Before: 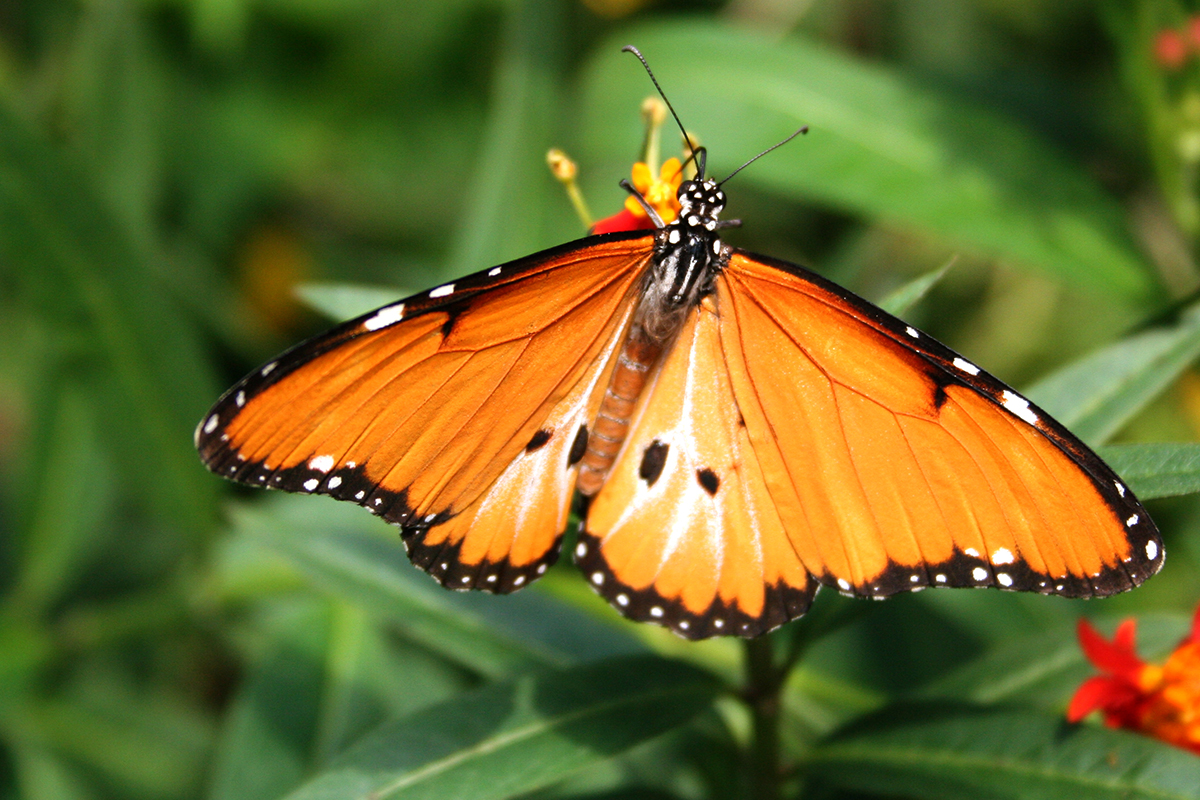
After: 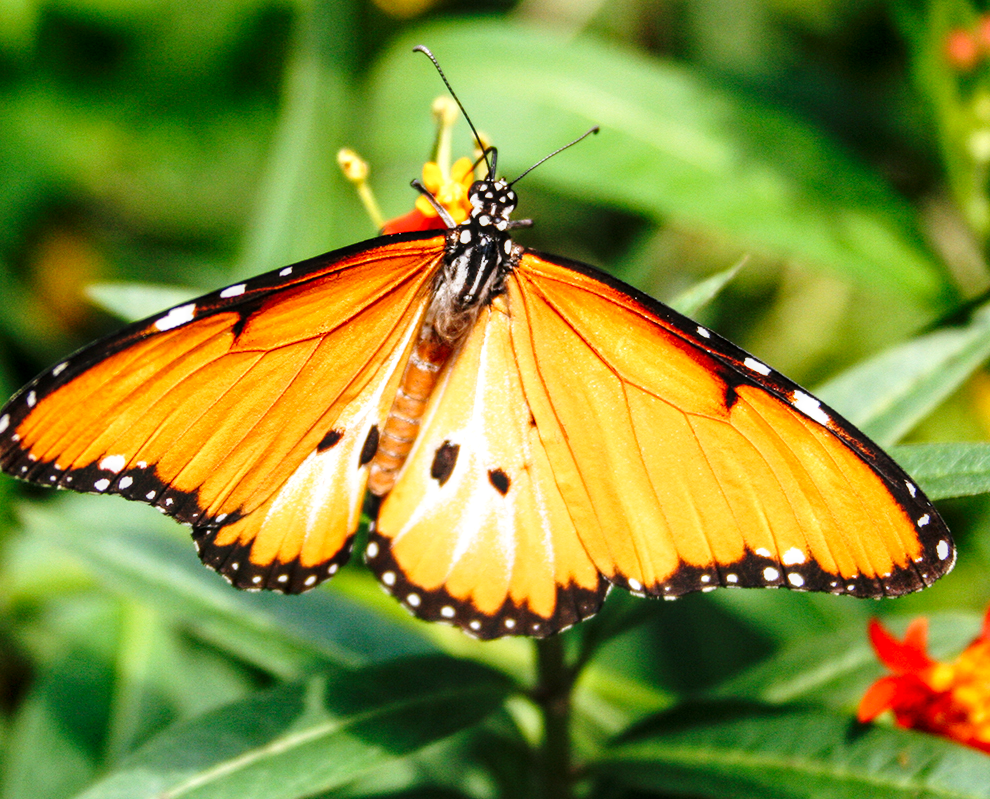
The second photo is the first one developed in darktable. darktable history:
local contrast: detail 130%
crop: left 17.46%, bottom 0.039%
base curve: curves: ch0 [(0, 0) (0.028, 0.03) (0.121, 0.232) (0.46, 0.748) (0.859, 0.968) (1, 1)], preserve colors none
